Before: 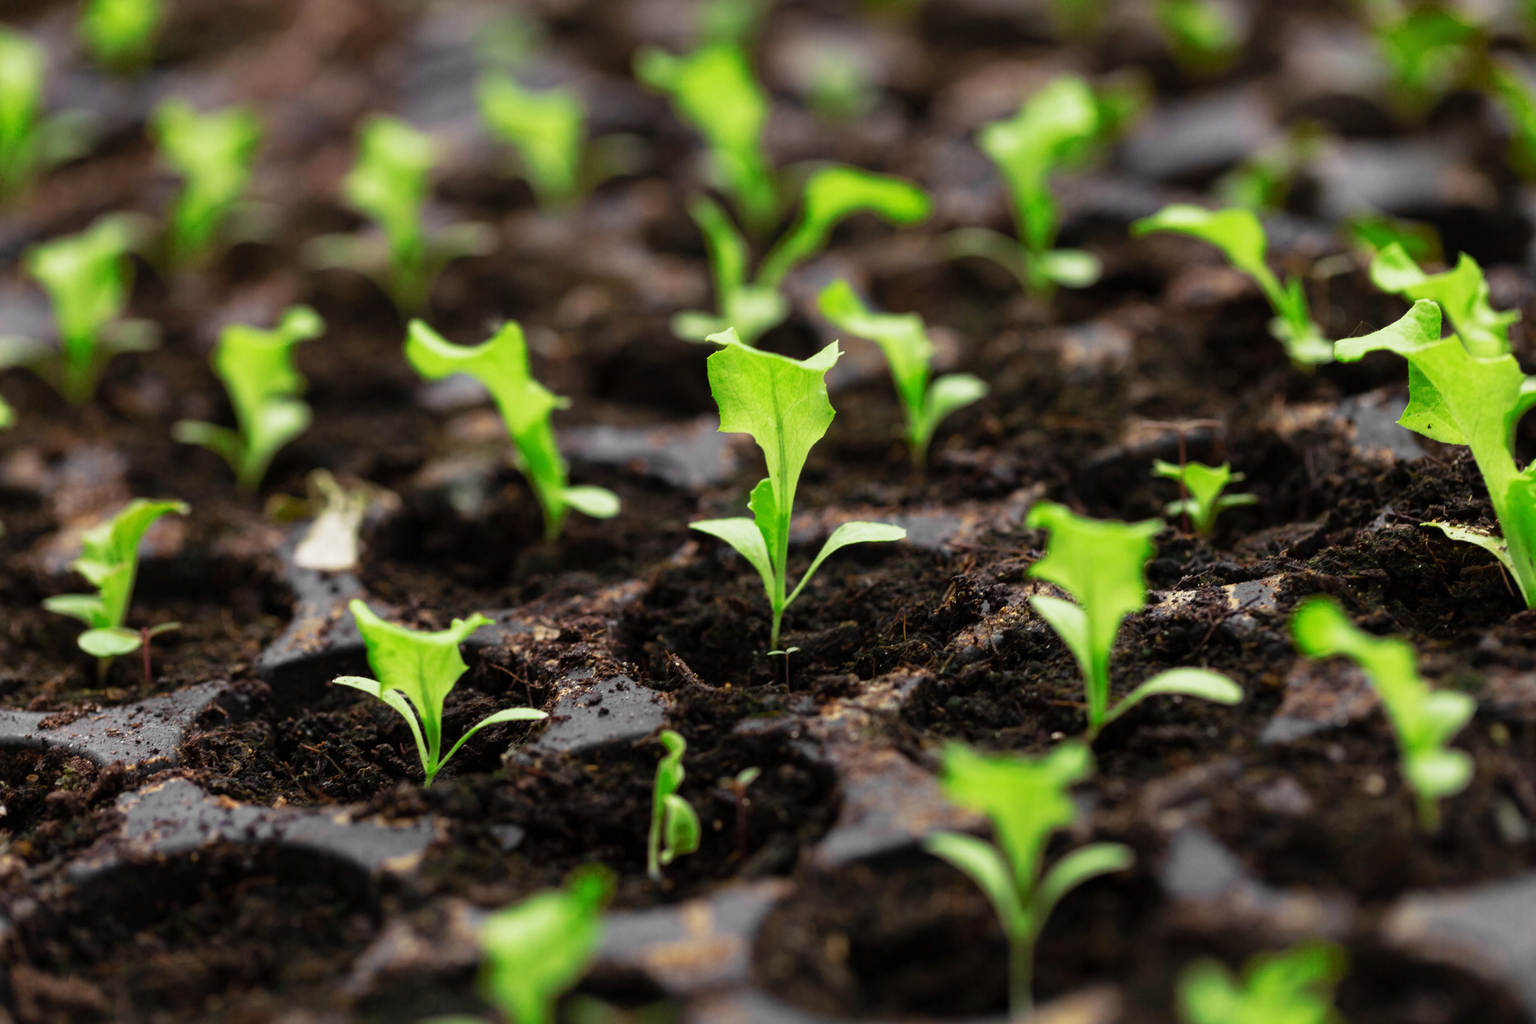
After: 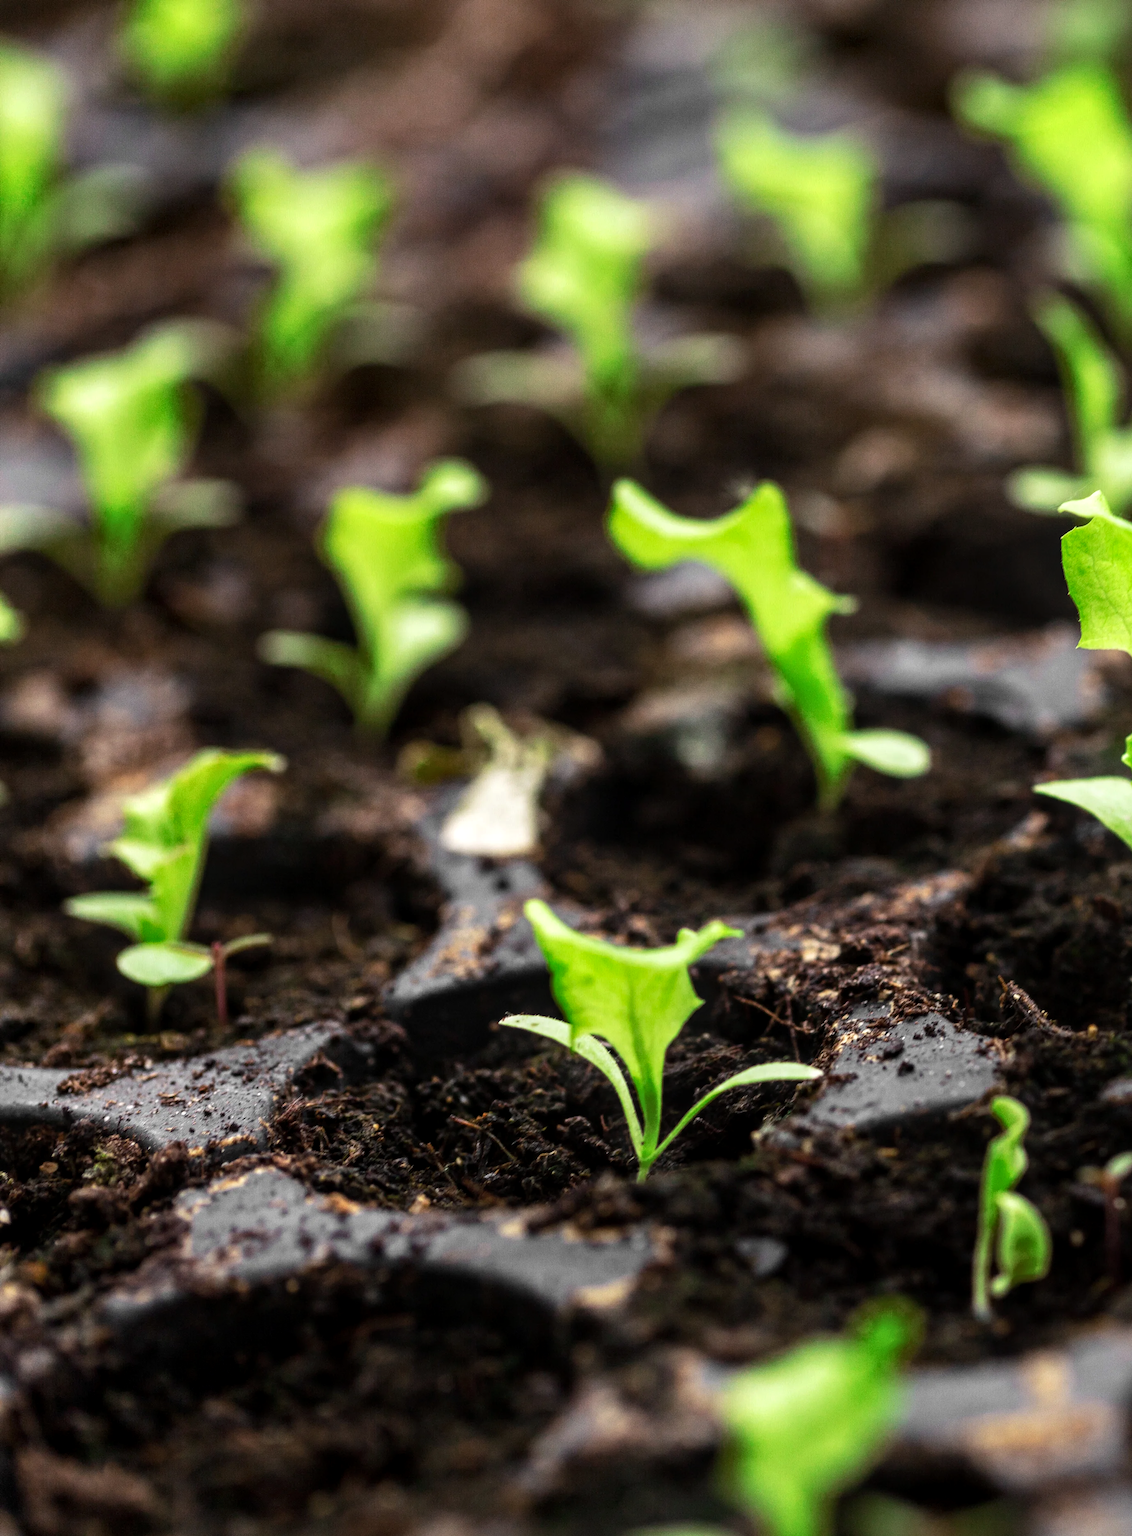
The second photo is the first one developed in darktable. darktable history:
local contrast: on, module defaults
crop and rotate: left 0%, top 0%, right 50.845%
tone equalizer: -8 EV -0.417 EV, -7 EV -0.389 EV, -6 EV -0.333 EV, -5 EV -0.222 EV, -3 EV 0.222 EV, -2 EV 0.333 EV, -1 EV 0.389 EV, +0 EV 0.417 EV, edges refinement/feathering 500, mask exposure compensation -1.57 EV, preserve details no
